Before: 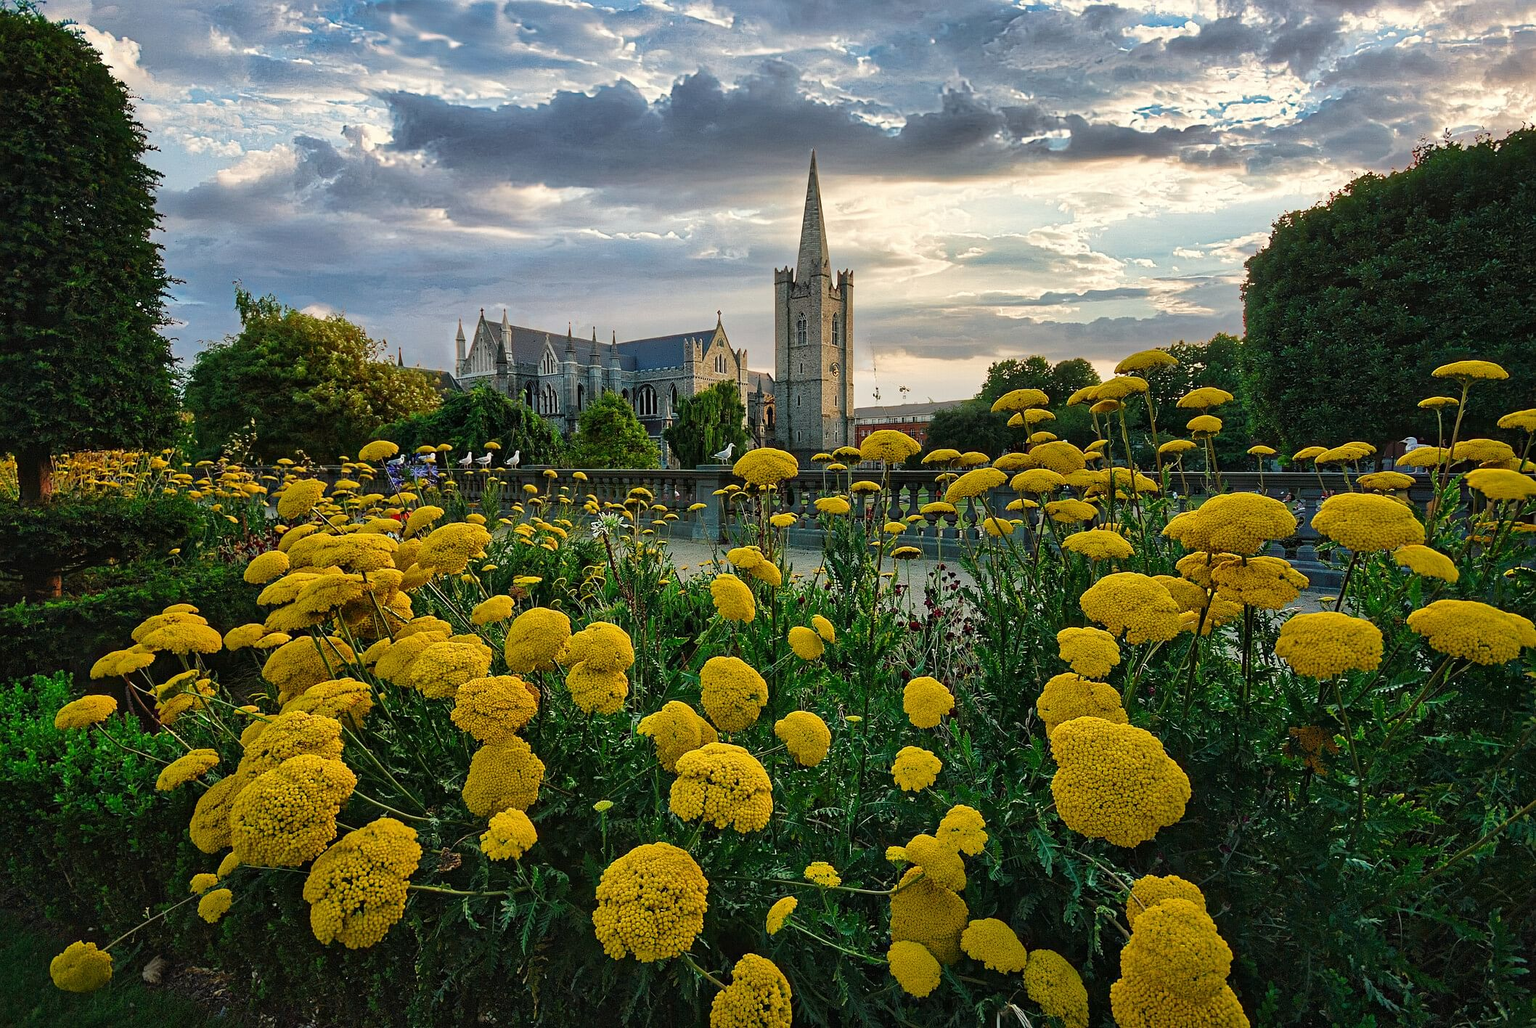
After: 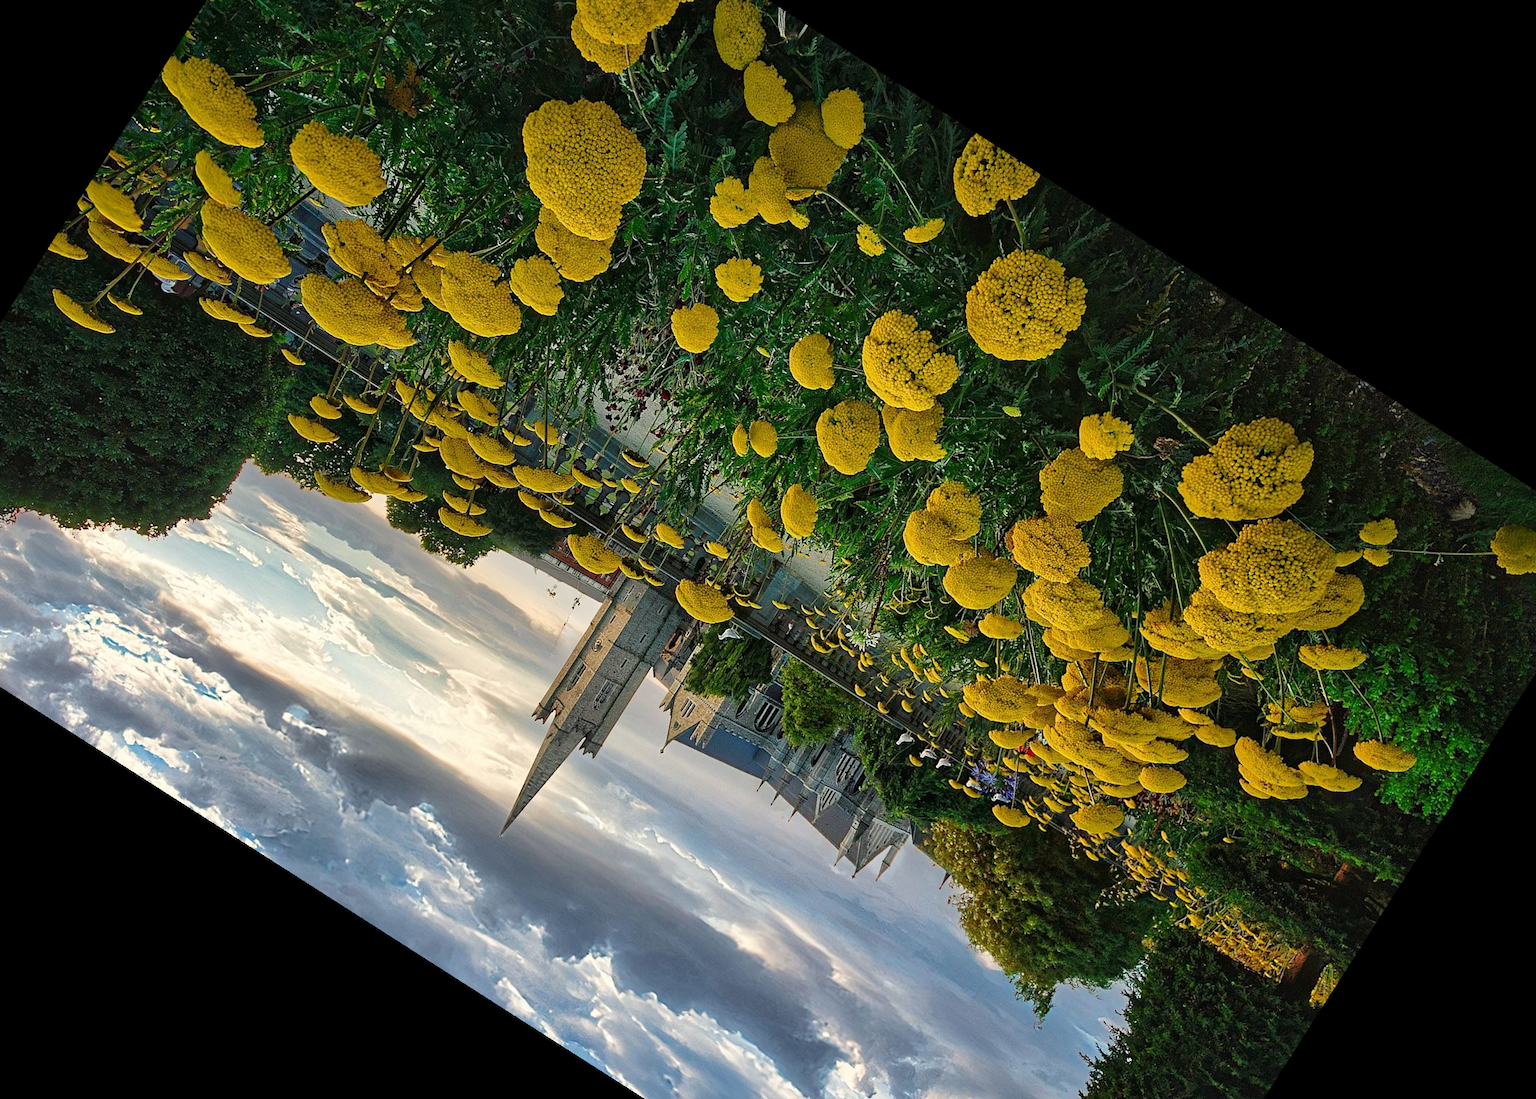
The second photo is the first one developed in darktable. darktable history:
crop and rotate: angle 147.41°, left 9.225%, top 15.563%, right 4.575%, bottom 17.098%
